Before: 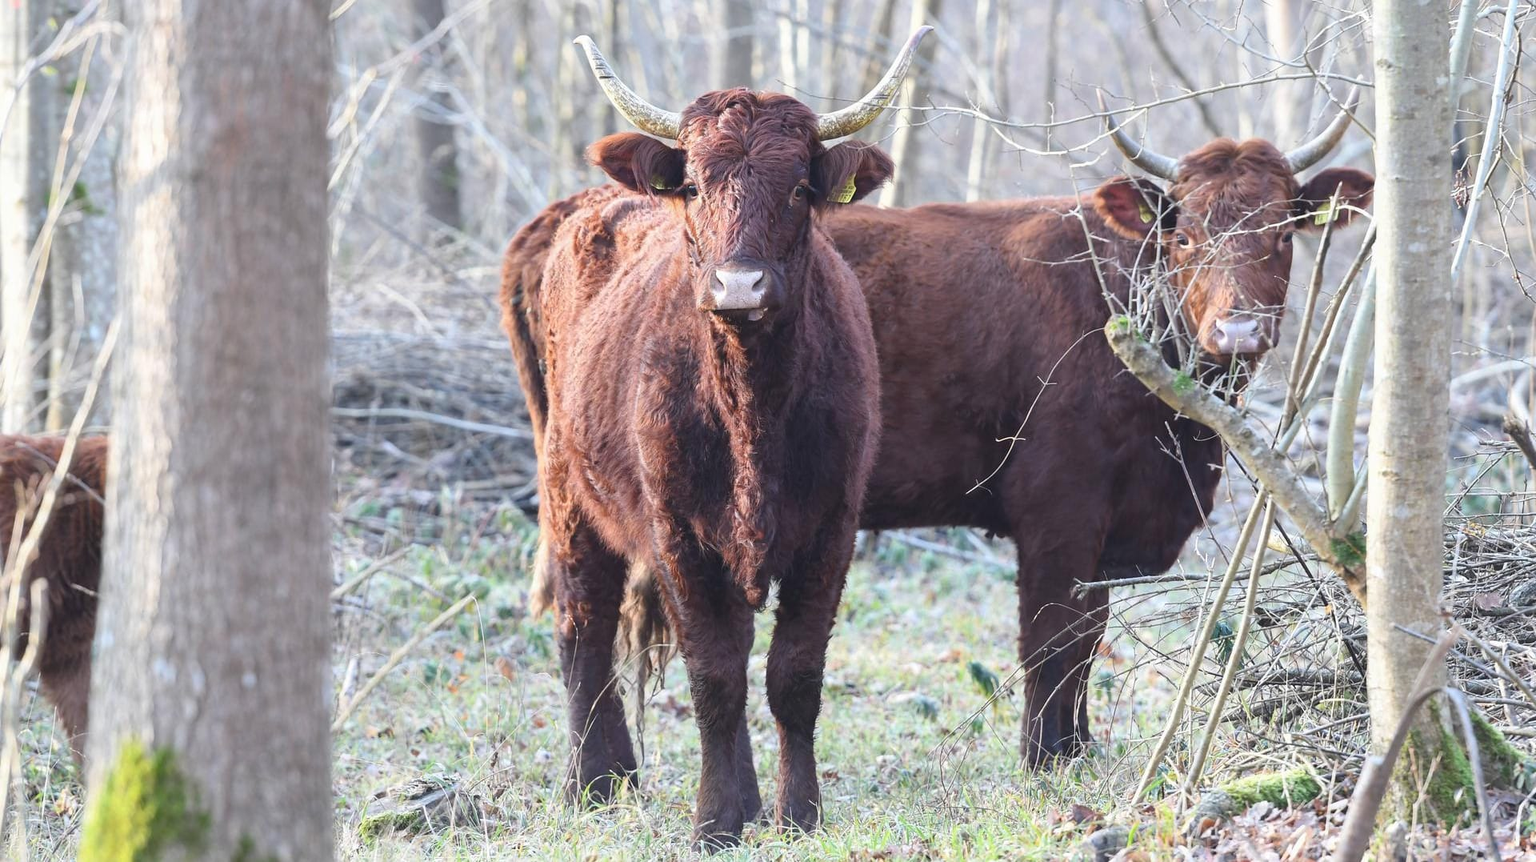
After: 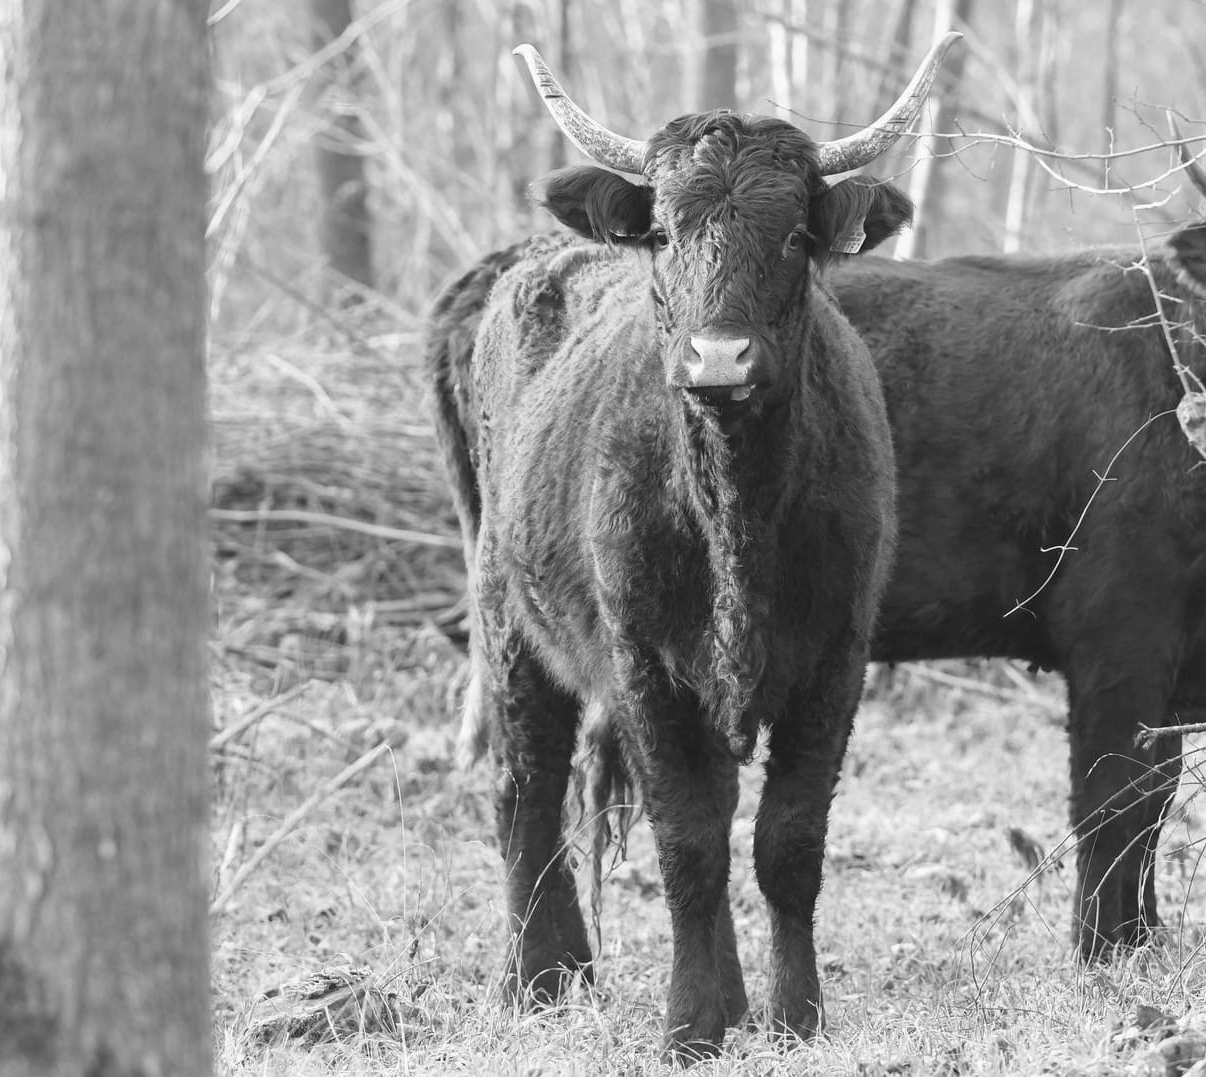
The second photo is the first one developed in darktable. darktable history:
white balance: red 0.924, blue 1.095
monochrome: on, module defaults
crop: left 10.644%, right 26.528%
